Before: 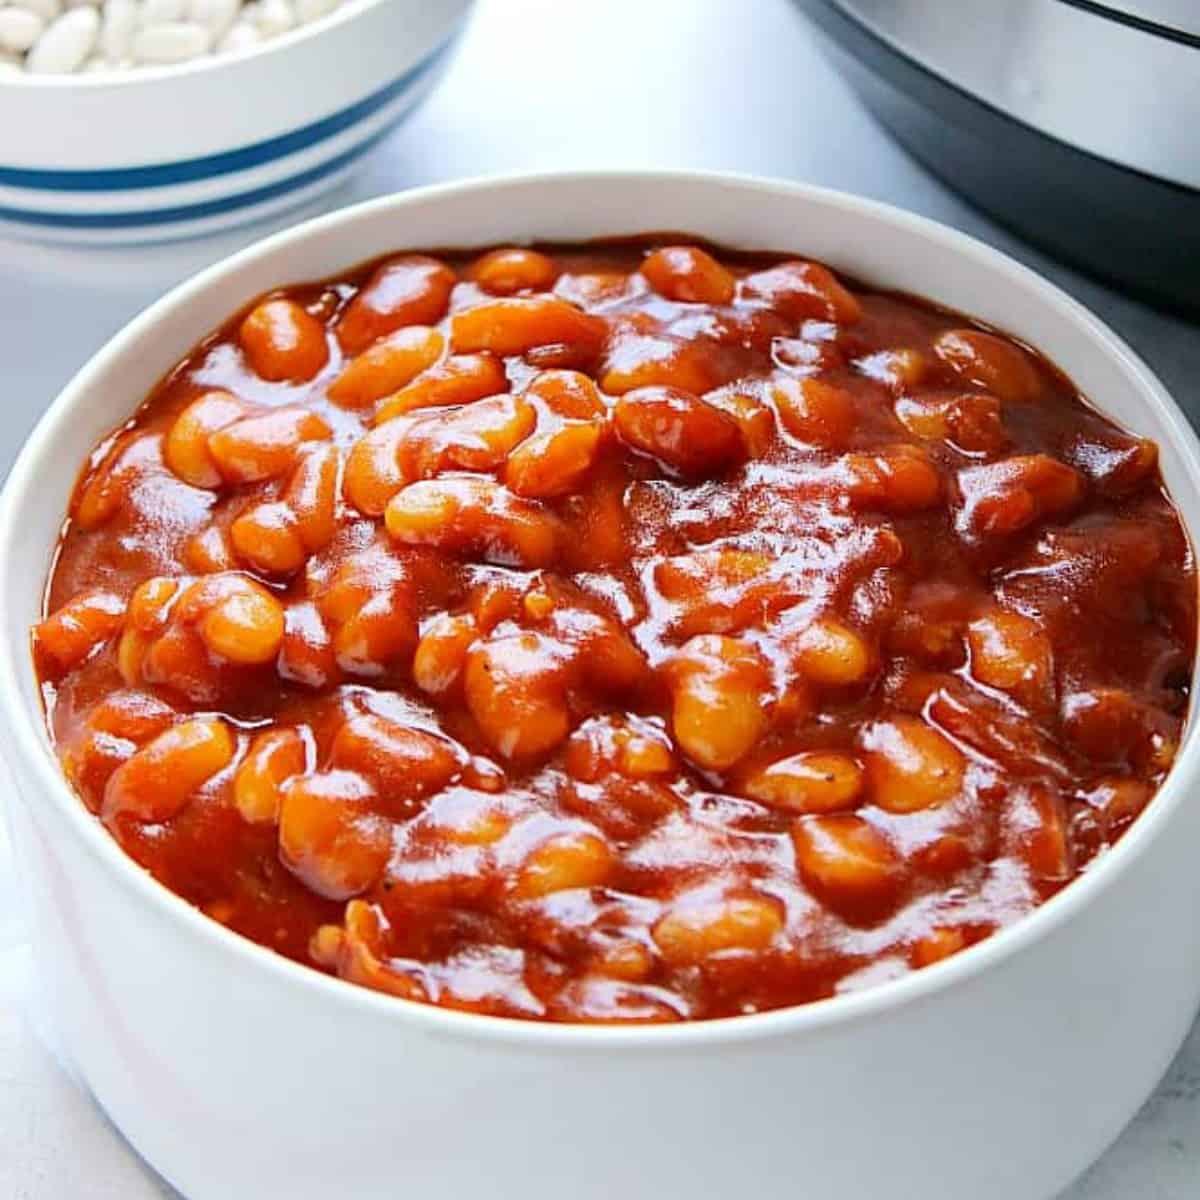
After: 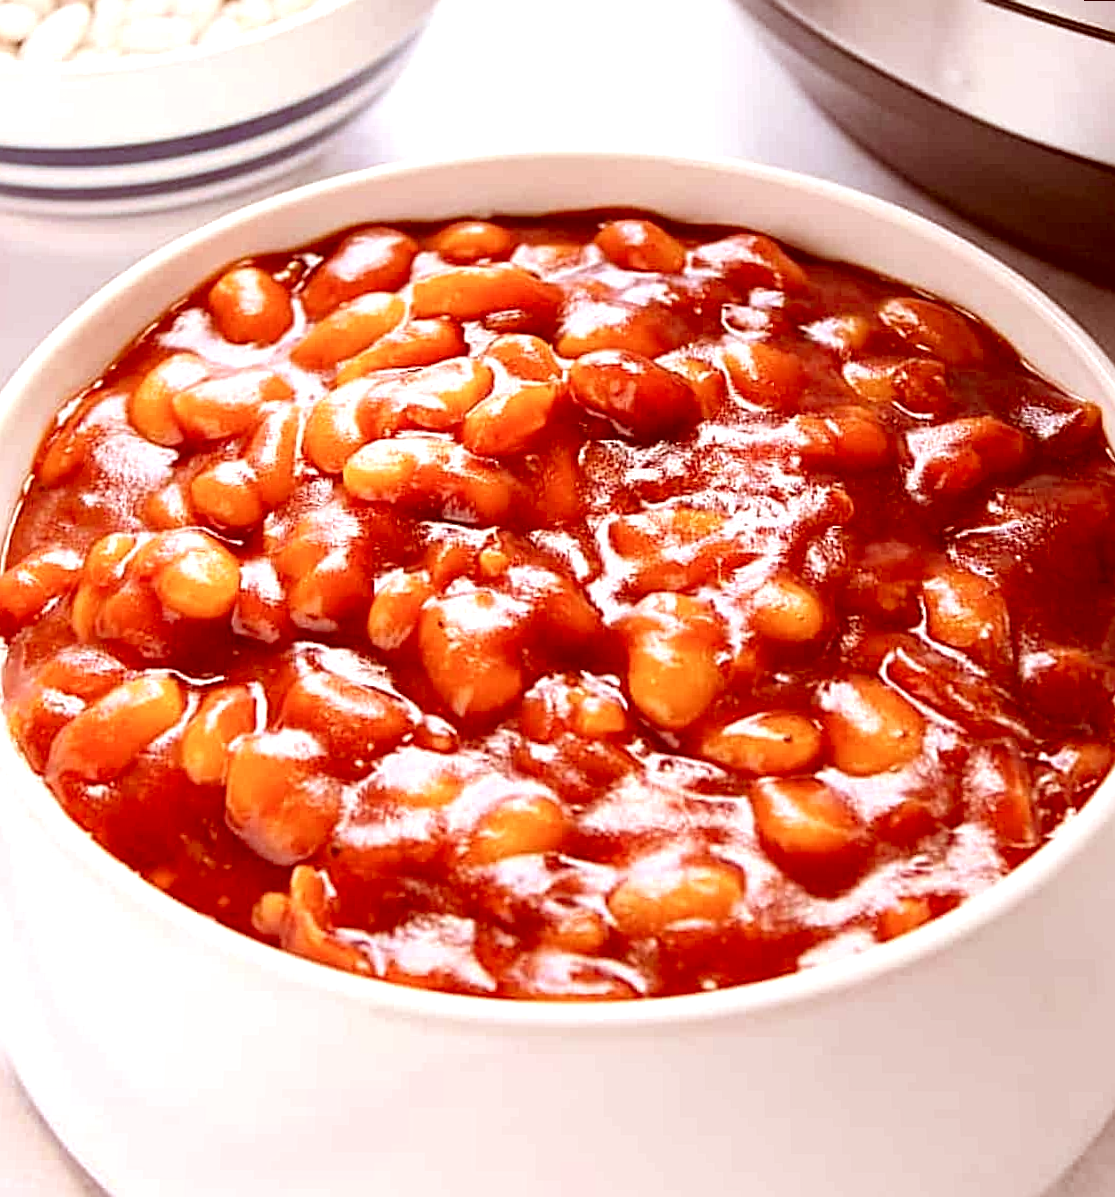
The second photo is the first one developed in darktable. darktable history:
sharpen: radius 2.167, amount 0.381, threshold 0
color correction: highlights a* 9.03, highlights b* 8.71, shadows a* 40, shadows b* 40, saturation 0.8
color balance rgb: on, module defaults
exposure: exposure 0.496 EV, compensate highlight preservation false
rotate and perspective: rotation 0.215°, lens shift (vertical) -0.139, crop left 0.069, crop right 0.939, crop top 0.002, crop bottom 0.996
